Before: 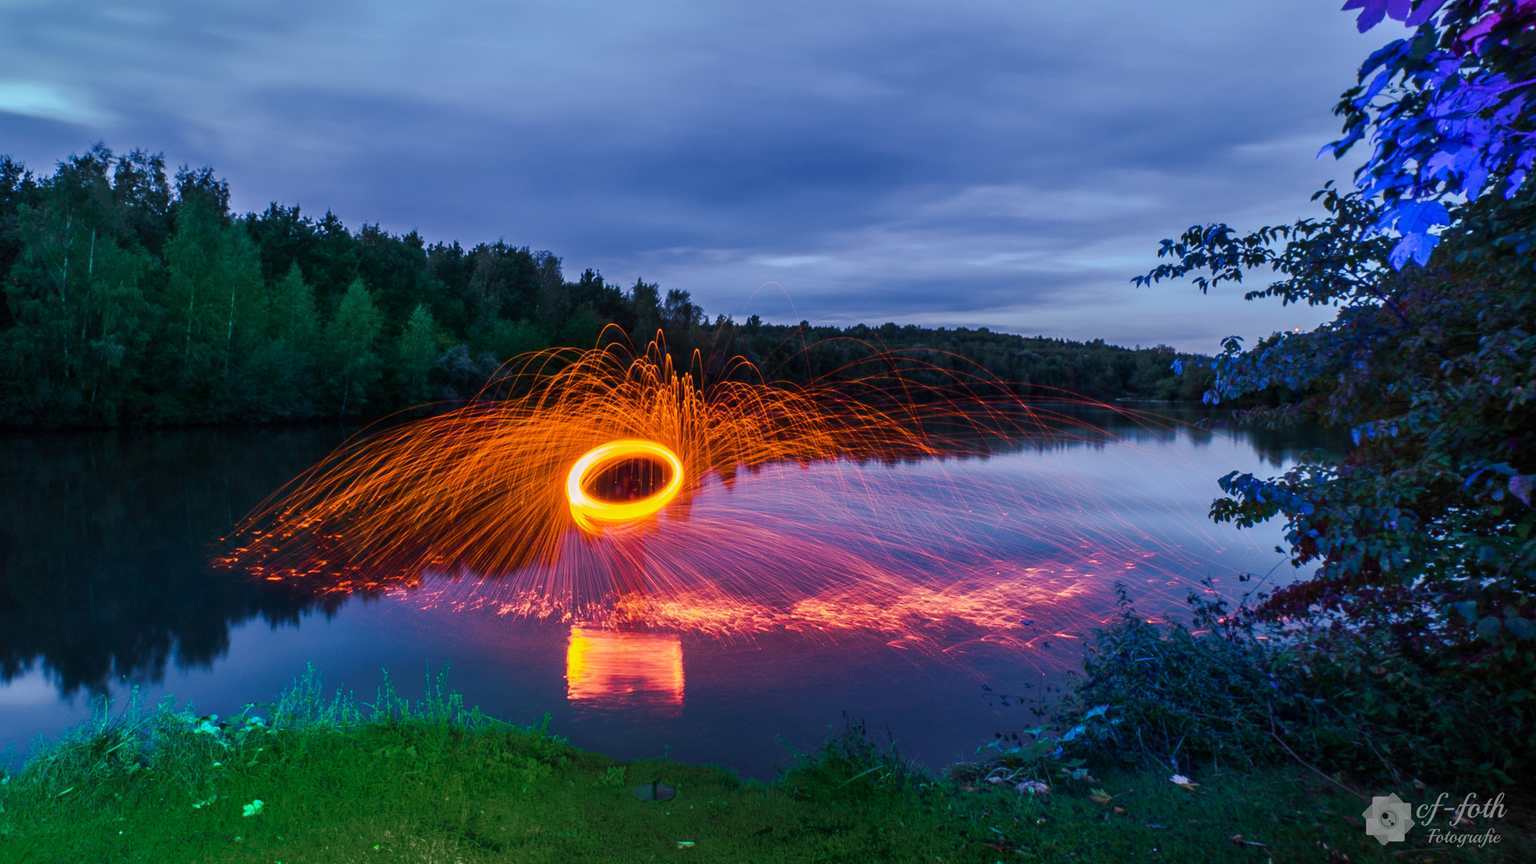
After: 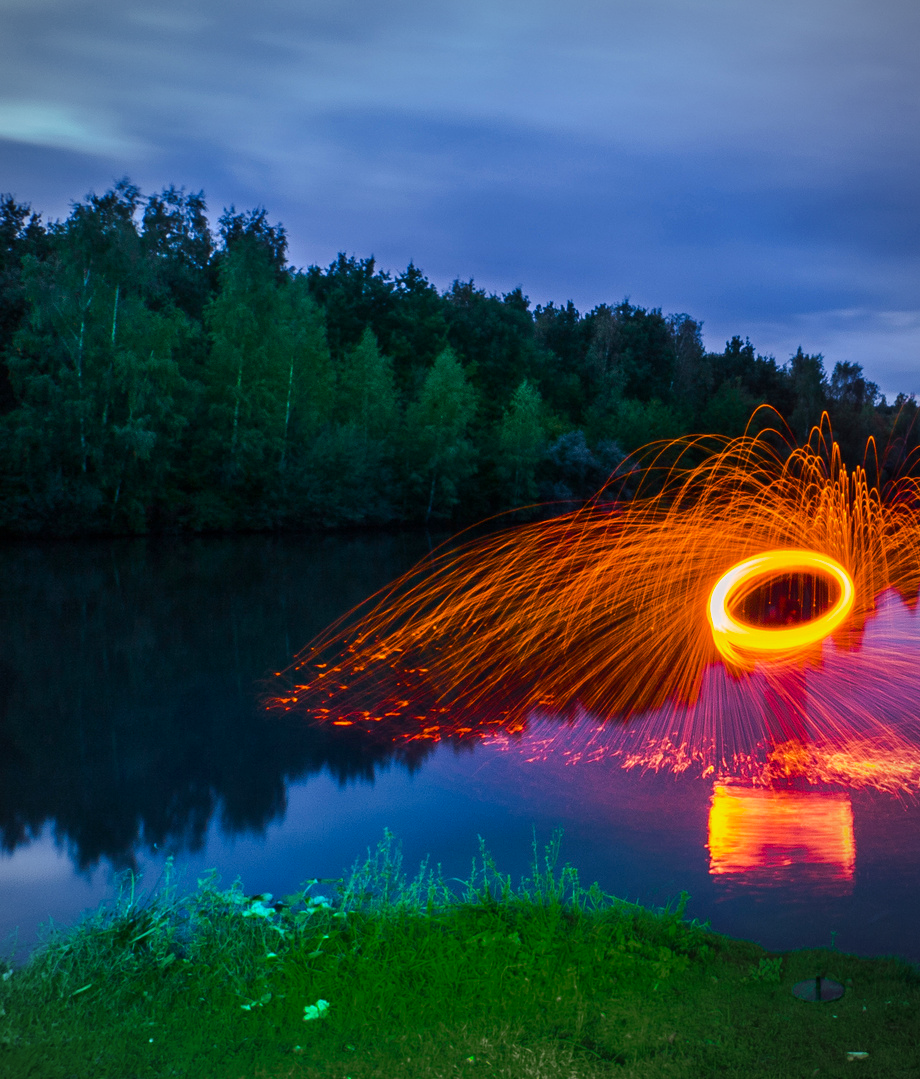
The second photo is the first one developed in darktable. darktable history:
crop and rotate: left 0.044%, top 0%, right 52.027%
vignetting: fall-off radius 63.74%
color balance rgb: perceptual saturation grading › global saturation 24.953%
